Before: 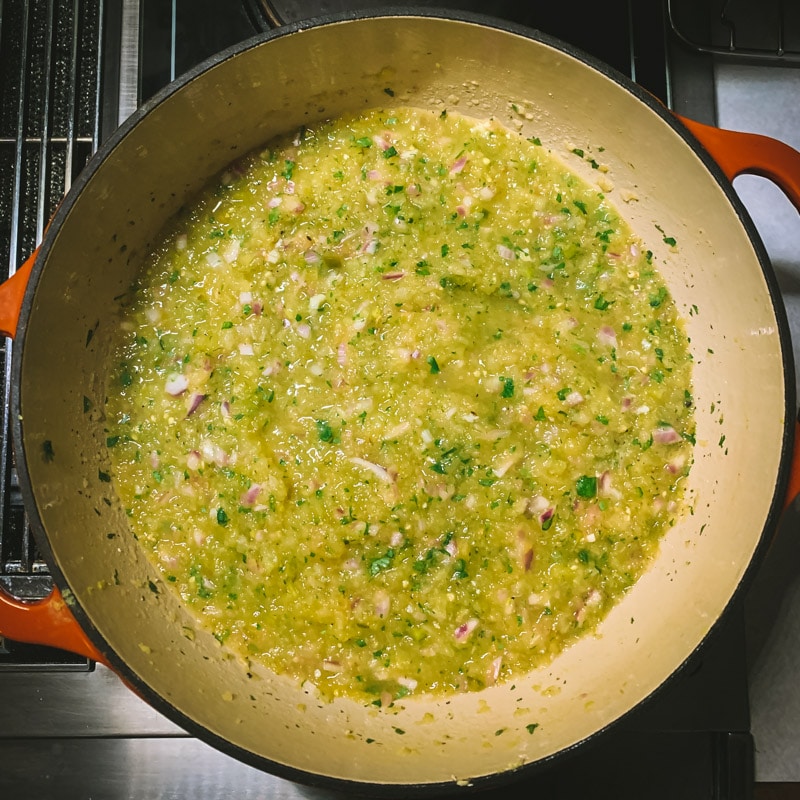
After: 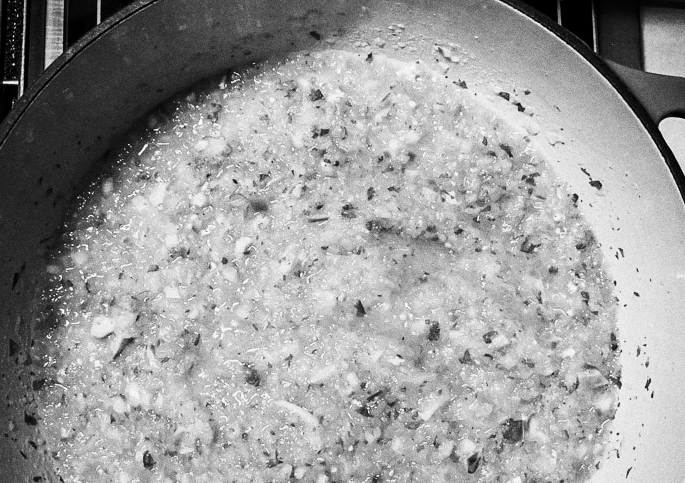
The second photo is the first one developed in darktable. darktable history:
exposure: black level correction 0.01, exposure 0.014 EV, compensate highlight preservation false
levels: mode automatic, black 0.023%, white 99.97%, levels [0.062, 0.494, 0.925]
crop and rotate: left 9.345%, top 7.22%, right 4.982%, bottom 32.331%
monochrome: on, module defaults
contrast brightness saturation: contrast 0.28
grain: coarseness 0.09 ISO, strength 40%
velvia: strength 15%
tone equalizer: on, module defaults
